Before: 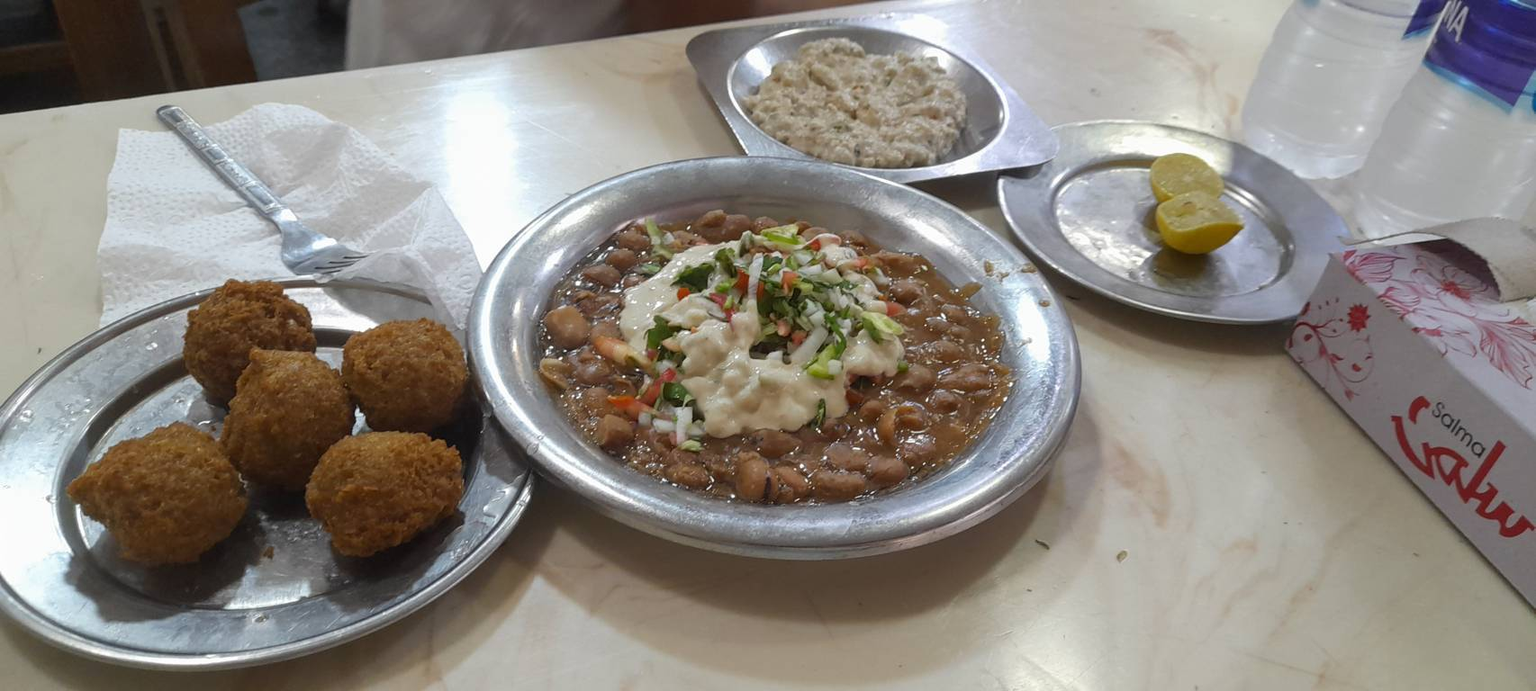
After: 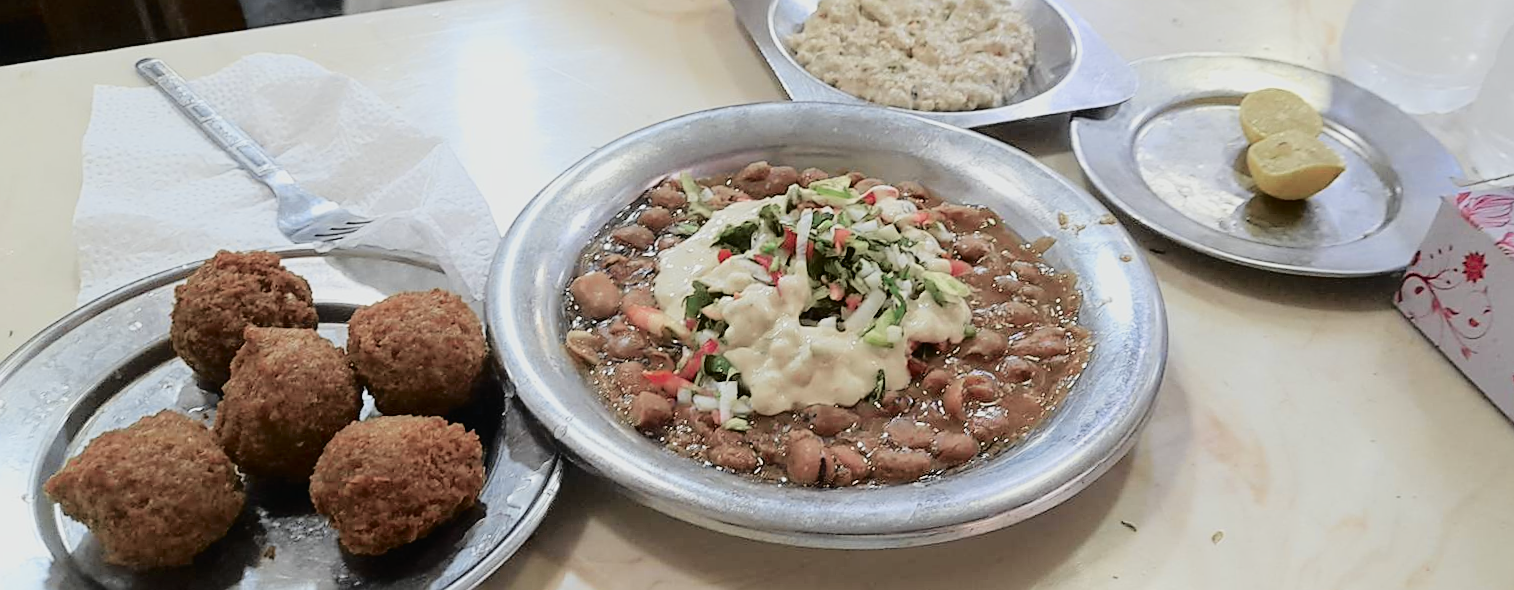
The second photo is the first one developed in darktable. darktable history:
exposure: black level correction 0, exposure 0.7 EV, compensate exposure bias true, compensate highlight preservation false
crop and rotate: left 2.425%, top 11.305%, right 9.6%, bottom 15.08%
sharpen: on, module defaults
rotate and perspective: rotation -1.17°, automatic cropping off
shadows and highlights: shadows -12.5, white point adjustment 4, highlights 28.33
filmic rgb: black relative exposure -7.15 EV, white relative exposure 5.36 EV, hardness 3.02, color science v6 (2022)
tone curve: curves: ch0 [(0, 0.009) (0.105, 0.054) (0.195, 0.132) (0.289, 0.278) (0.384, 0.391) (0.513, 0.53) (0.66, 0.667) (0.895, 0.863) (1, 0.919)]; ch1 [(0, 0) (0.161, 0.092) (0.35, 0.33) (0.403, 0.395) (0.456, 0.469) (0.502, 0.499) (0.519, 0.514) (0.576, 0.584) (0.642, 0.658) (0.701, 0.742) (1, 0.942)]; ch2 [(0, 0) (0.371, 0.362) (0.437, 0.437) (0.501, 0.5) (0.53, 0.528) (0.569, 0.564) (0.619, 0.58) (0.883, 0.752) (1, 0.929)], color space Lab, independent channels, preserve colors none
